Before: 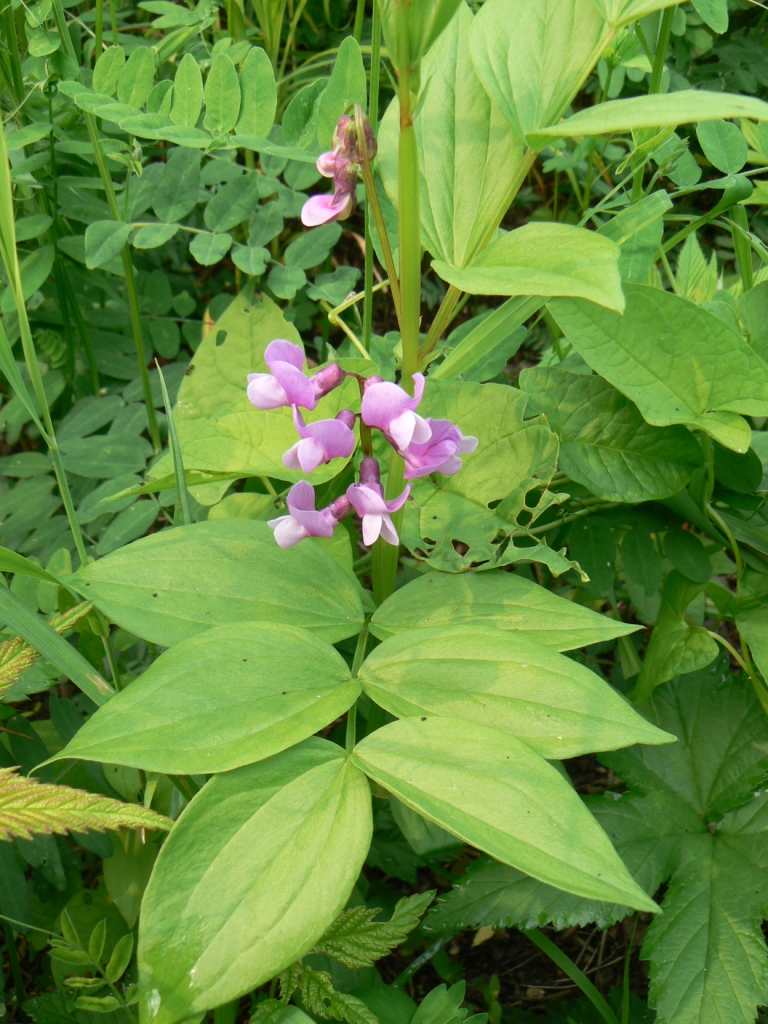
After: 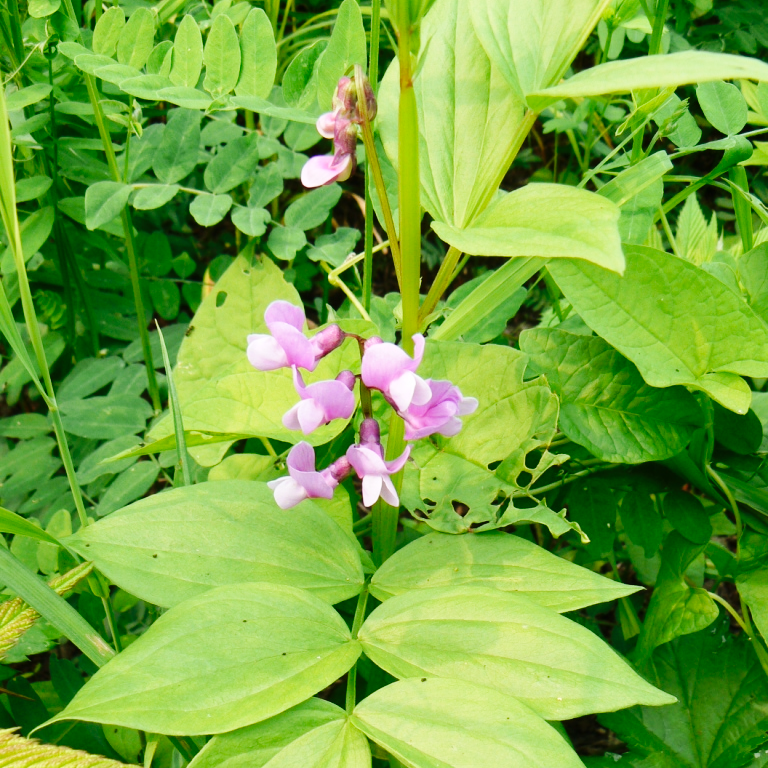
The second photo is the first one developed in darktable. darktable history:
crop: top 3.857%, bottom 21.132%
base curve: curves: ch0 [(0, 0) (0.036, 0.025) (0.121, 0.166) (0.206, 0.329) (0.605, 0.79) (1, 1)], preserve colors none
